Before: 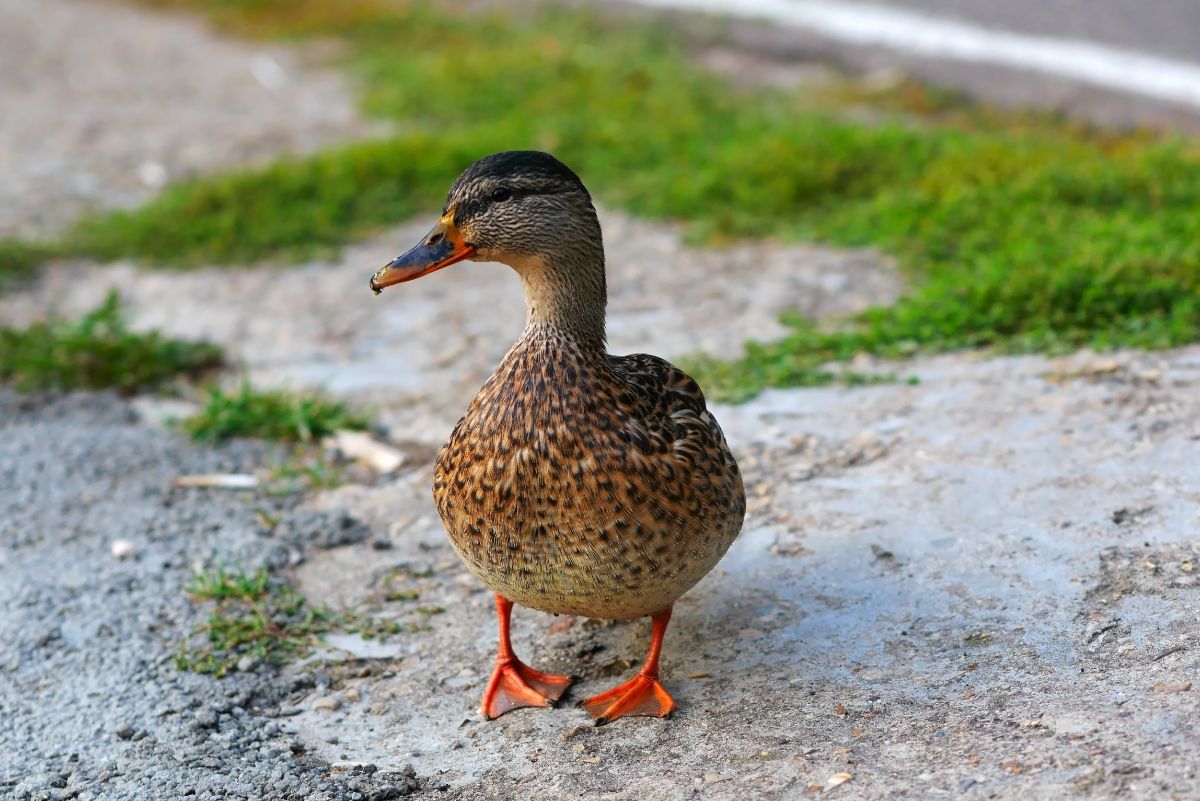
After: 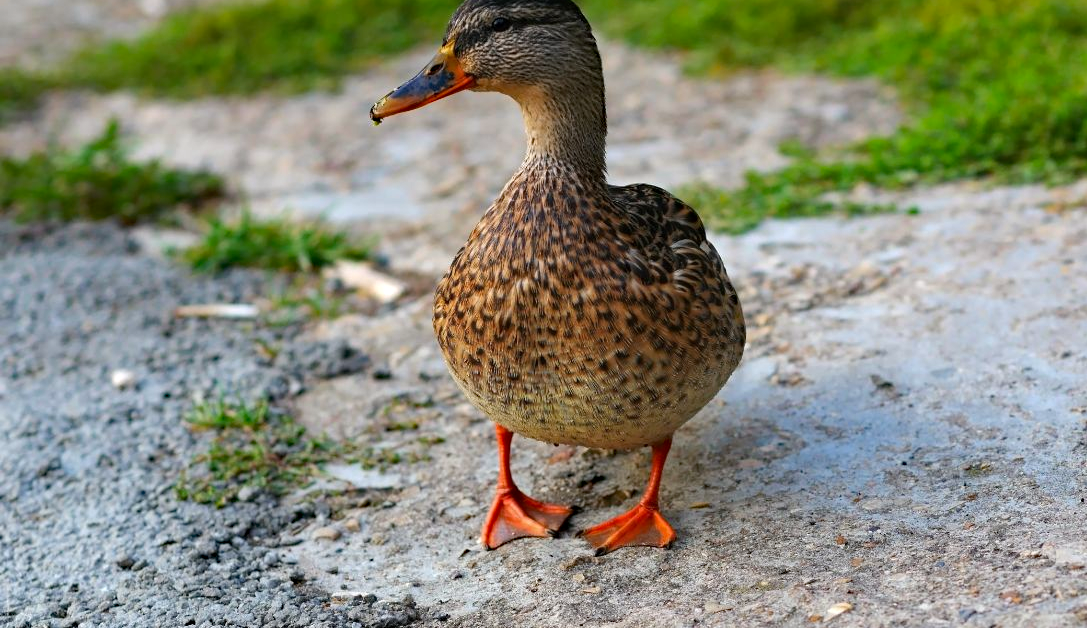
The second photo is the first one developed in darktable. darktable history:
crop: top 21.308%, right 9.395%, bottom 0.274%
tone equalizer: edges refinement/feathering 500, mask exposure compensation -1.57 EV, preserve details no
haze removal: strength 0.302, distance 0.253, compatibility mode true, adaptive false
